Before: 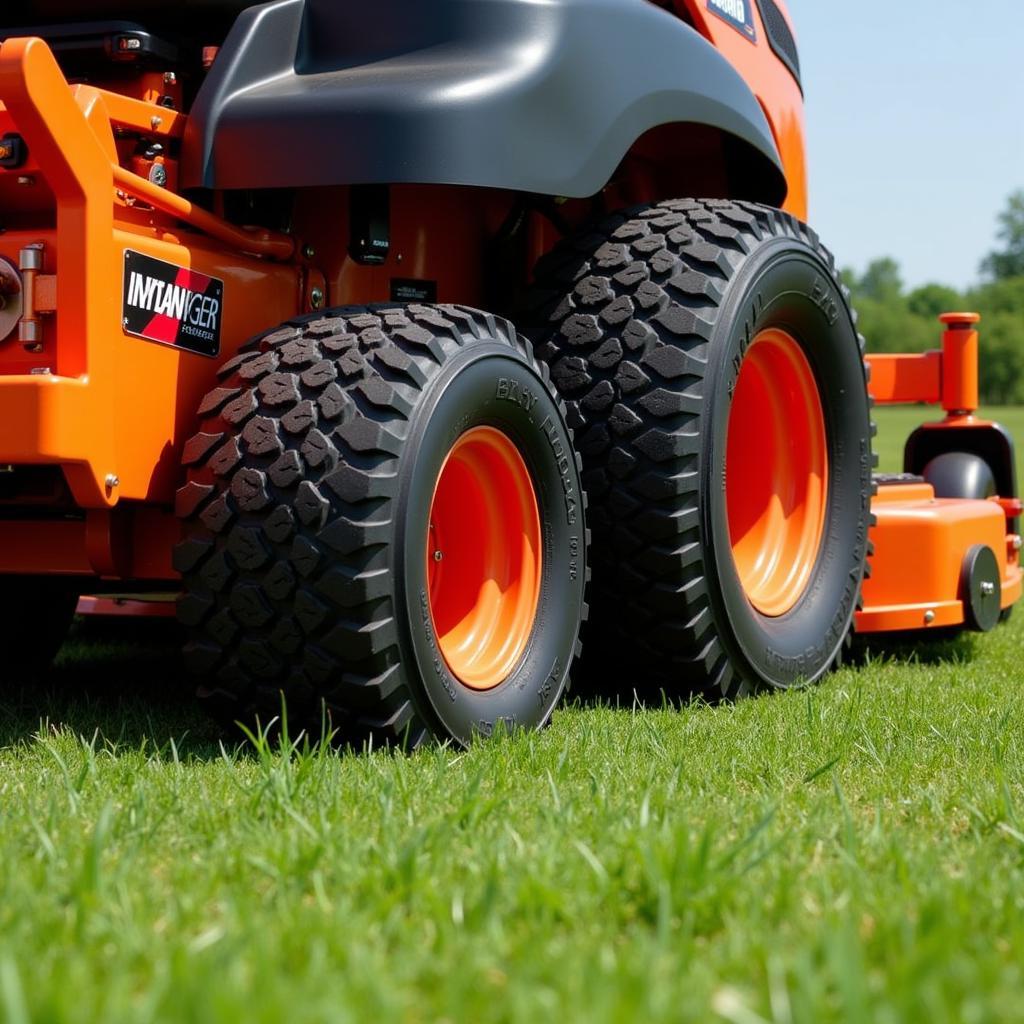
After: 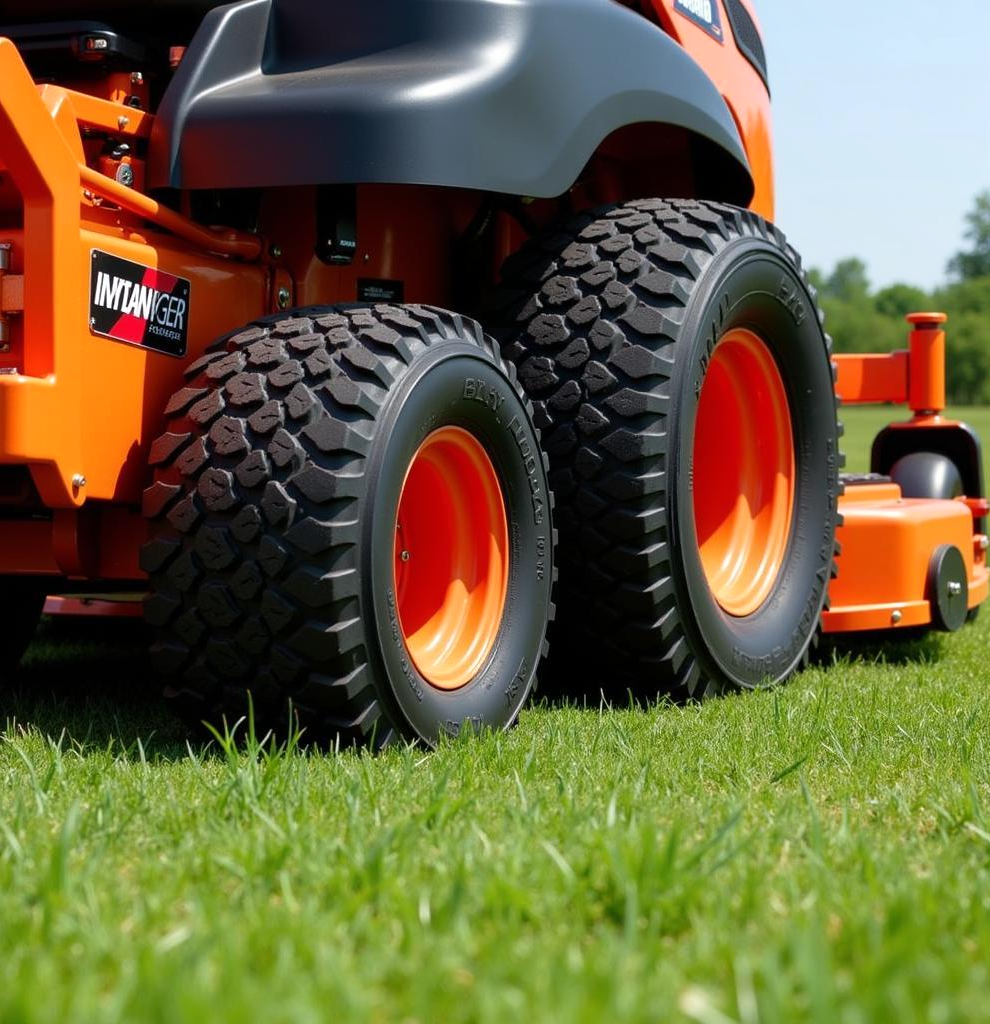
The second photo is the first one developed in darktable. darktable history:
crop and rotate: left 3.237%
shadows and highlights: shadows 1.1, highlights 41.58, highlights color adjustment 49.42%
